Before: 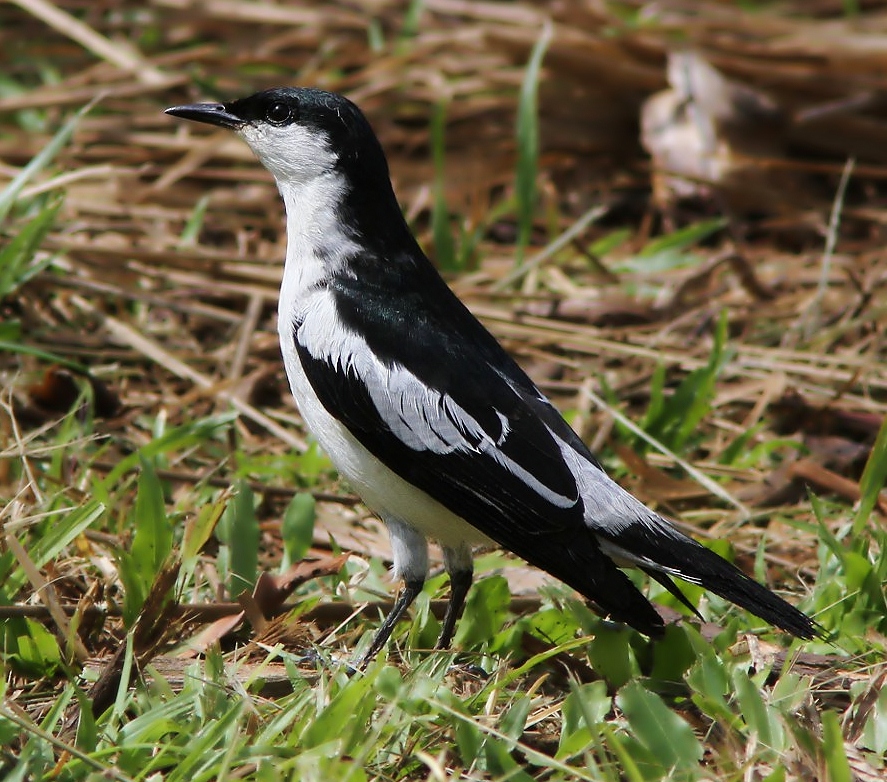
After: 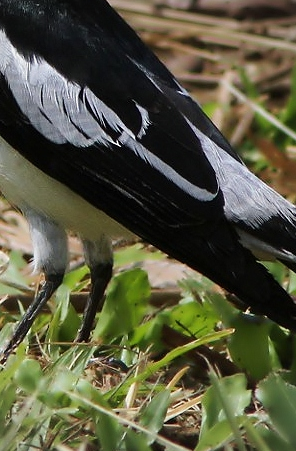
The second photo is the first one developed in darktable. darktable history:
vignetting: brightness -0.291
crop: left 40.683%, top 39.376%, right 25.872%, bottom 2.899%
